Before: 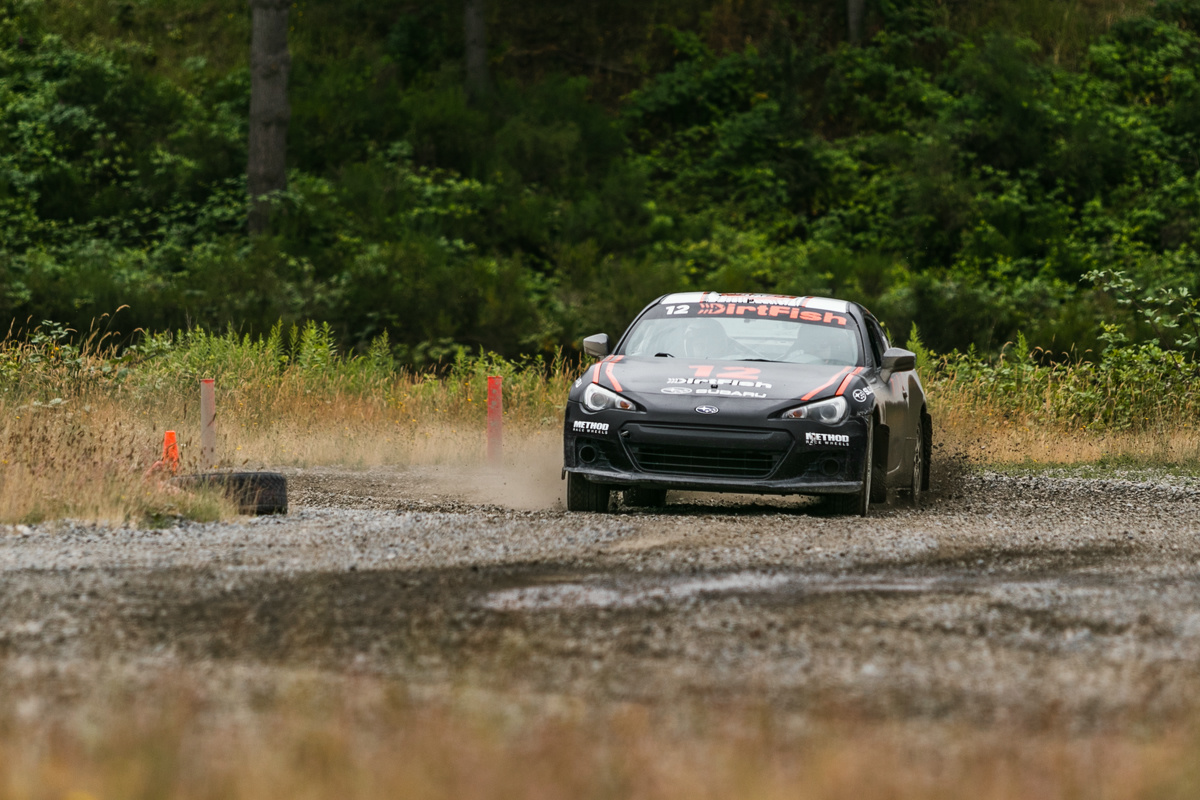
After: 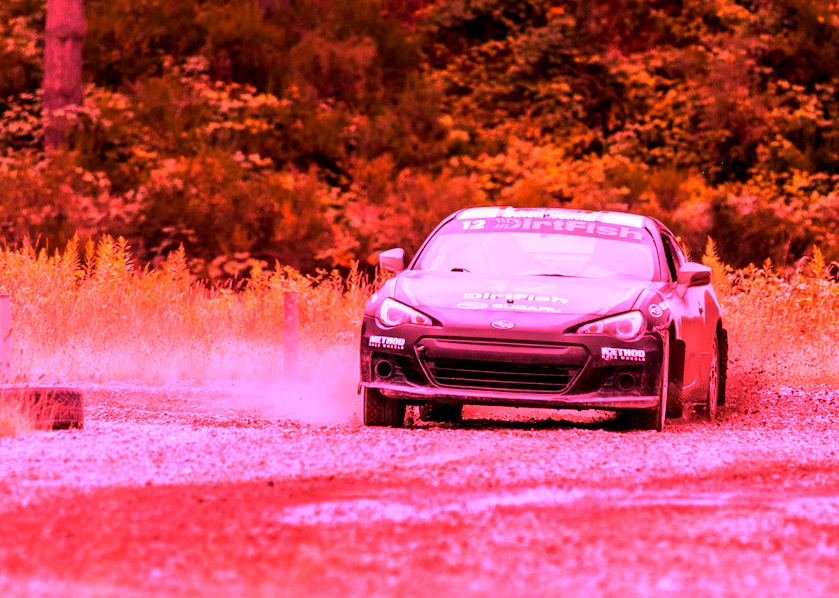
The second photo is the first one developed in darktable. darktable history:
exposure: black level correction 0.007, compensate highlight preservation false
white balance: red 4.26, blue 1.802
crop and rotate: left 17.046%, top 10.659%, right 12.989%, bottom 14.553%
